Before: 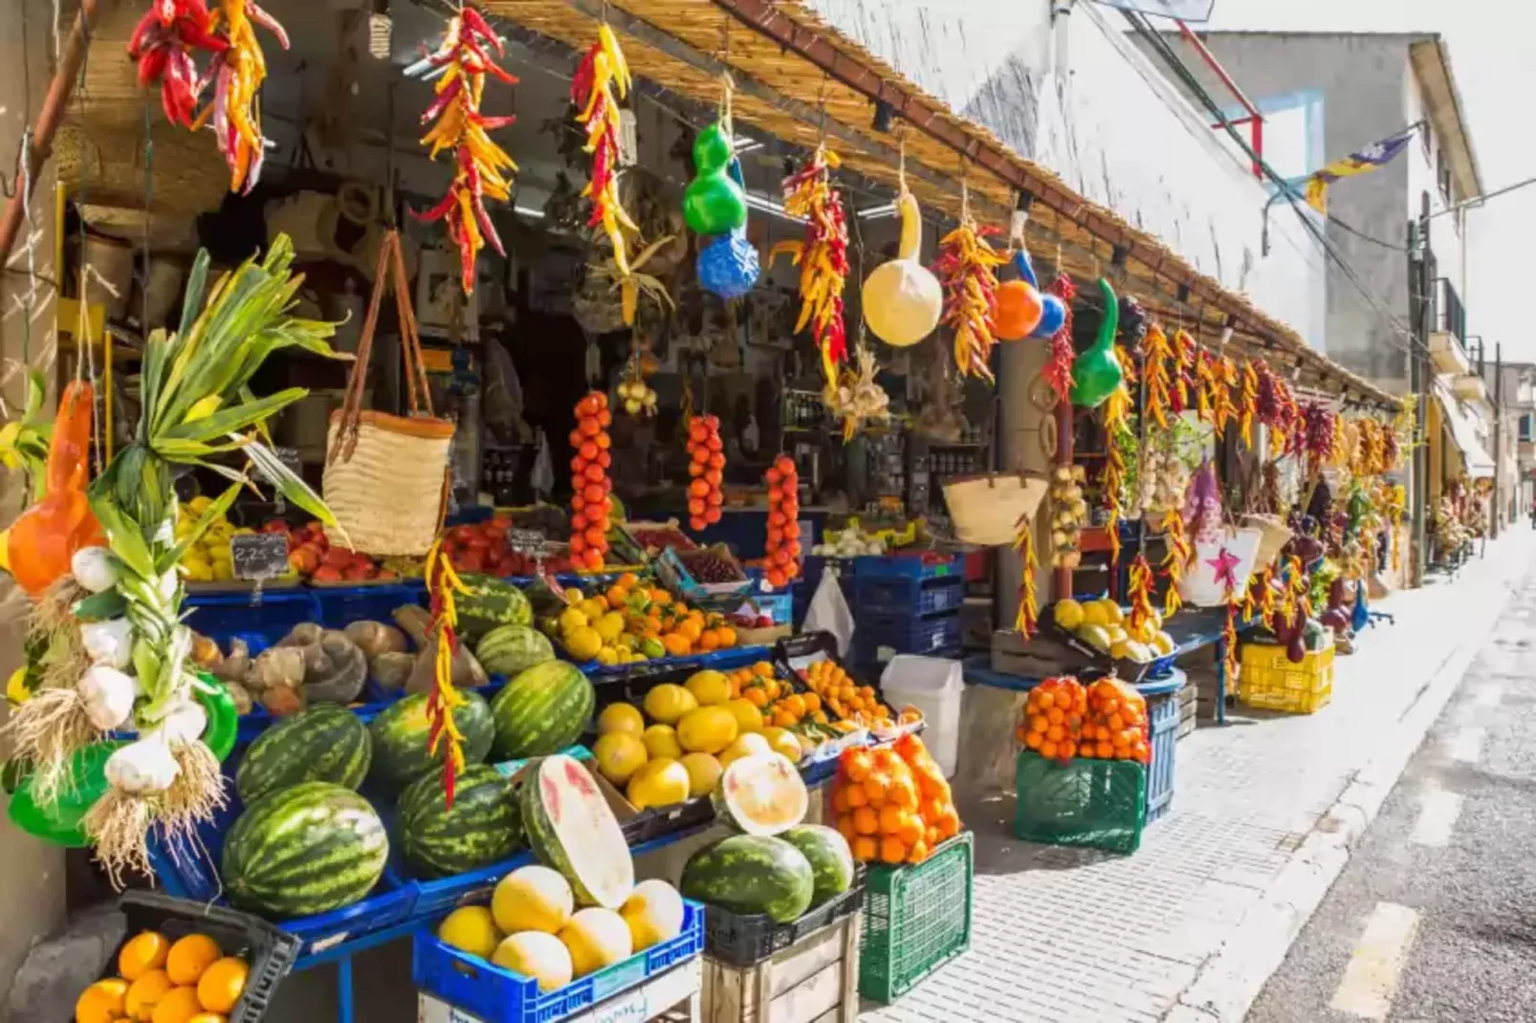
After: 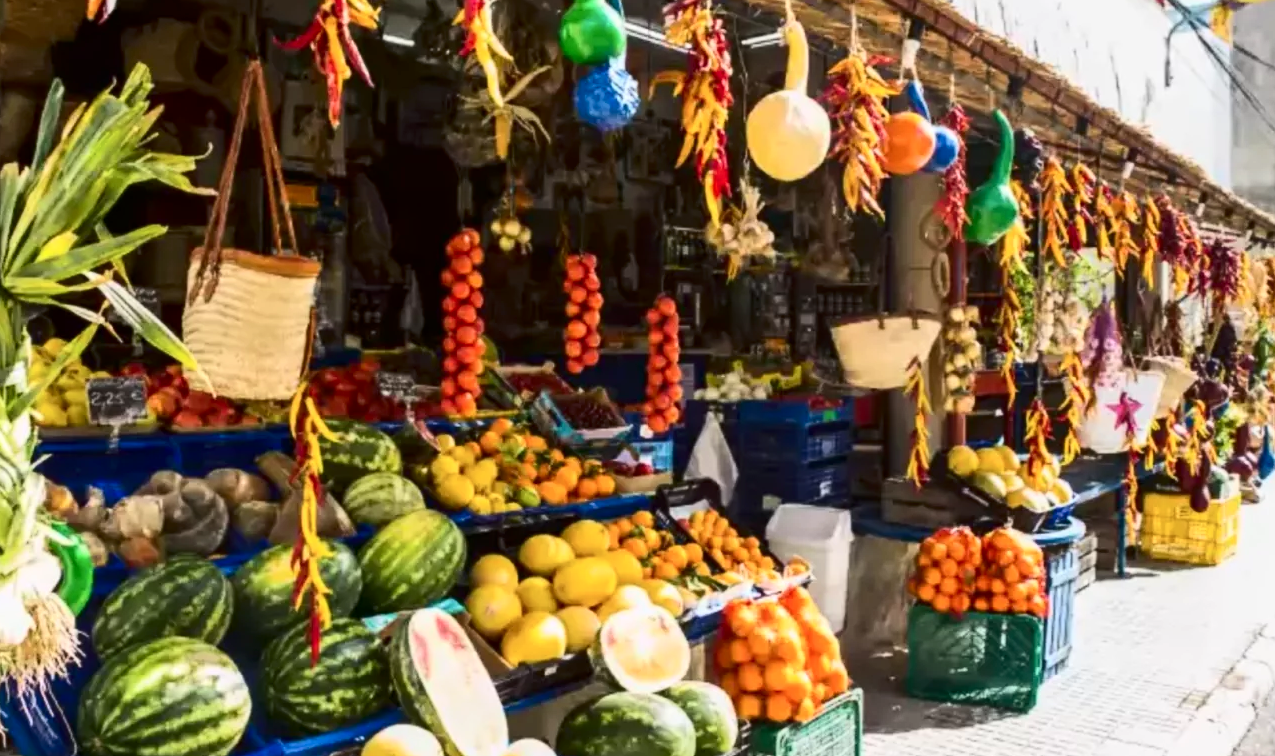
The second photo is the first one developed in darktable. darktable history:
crop: left 9.712%, top 16.928%, right 10.845%, bottom 12.332%
contrast brightness saturation: contrast 0.28
